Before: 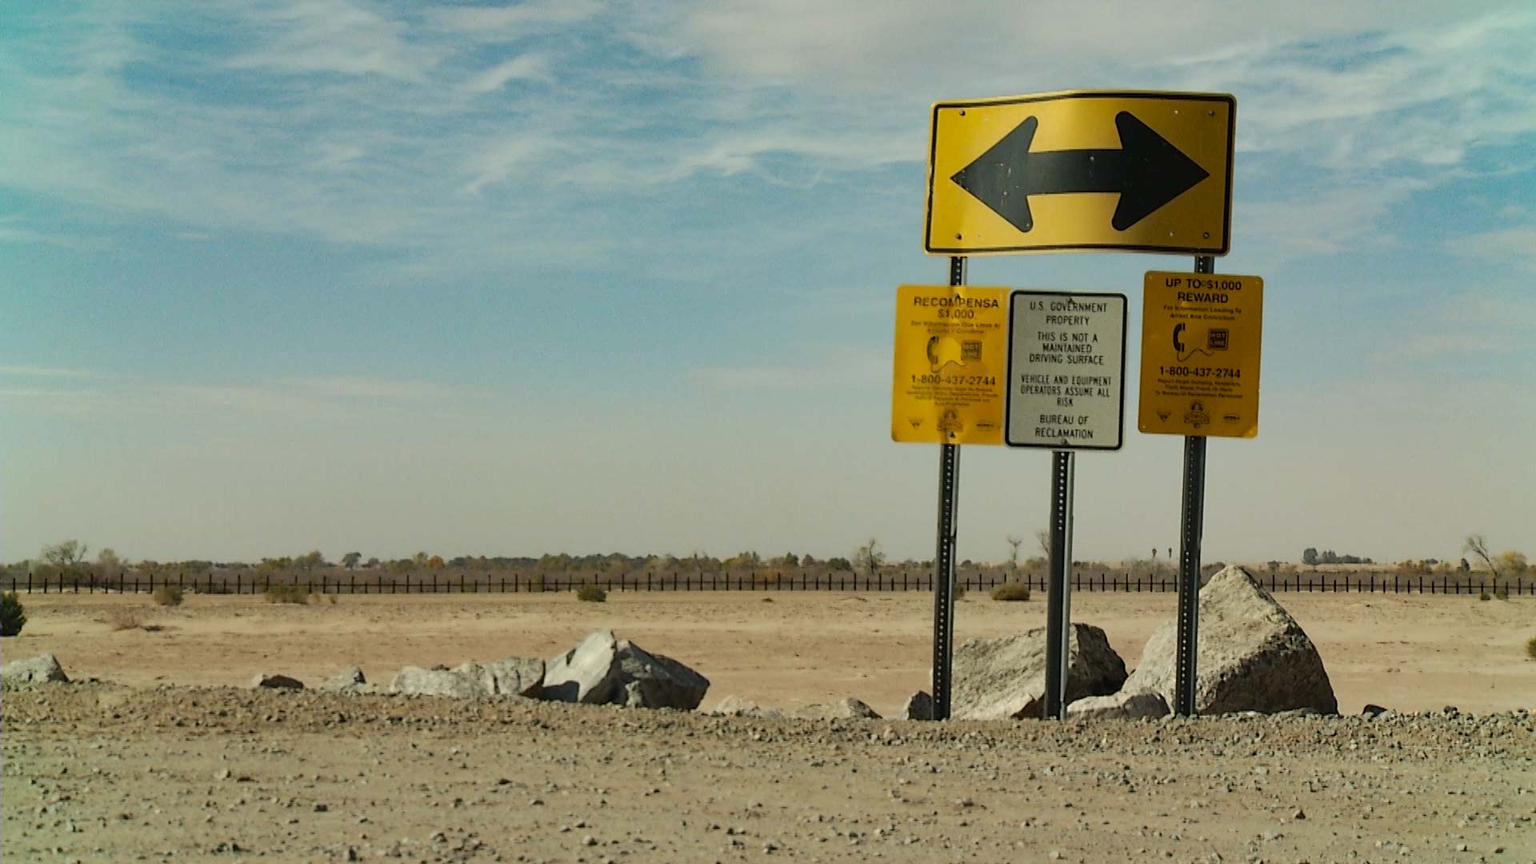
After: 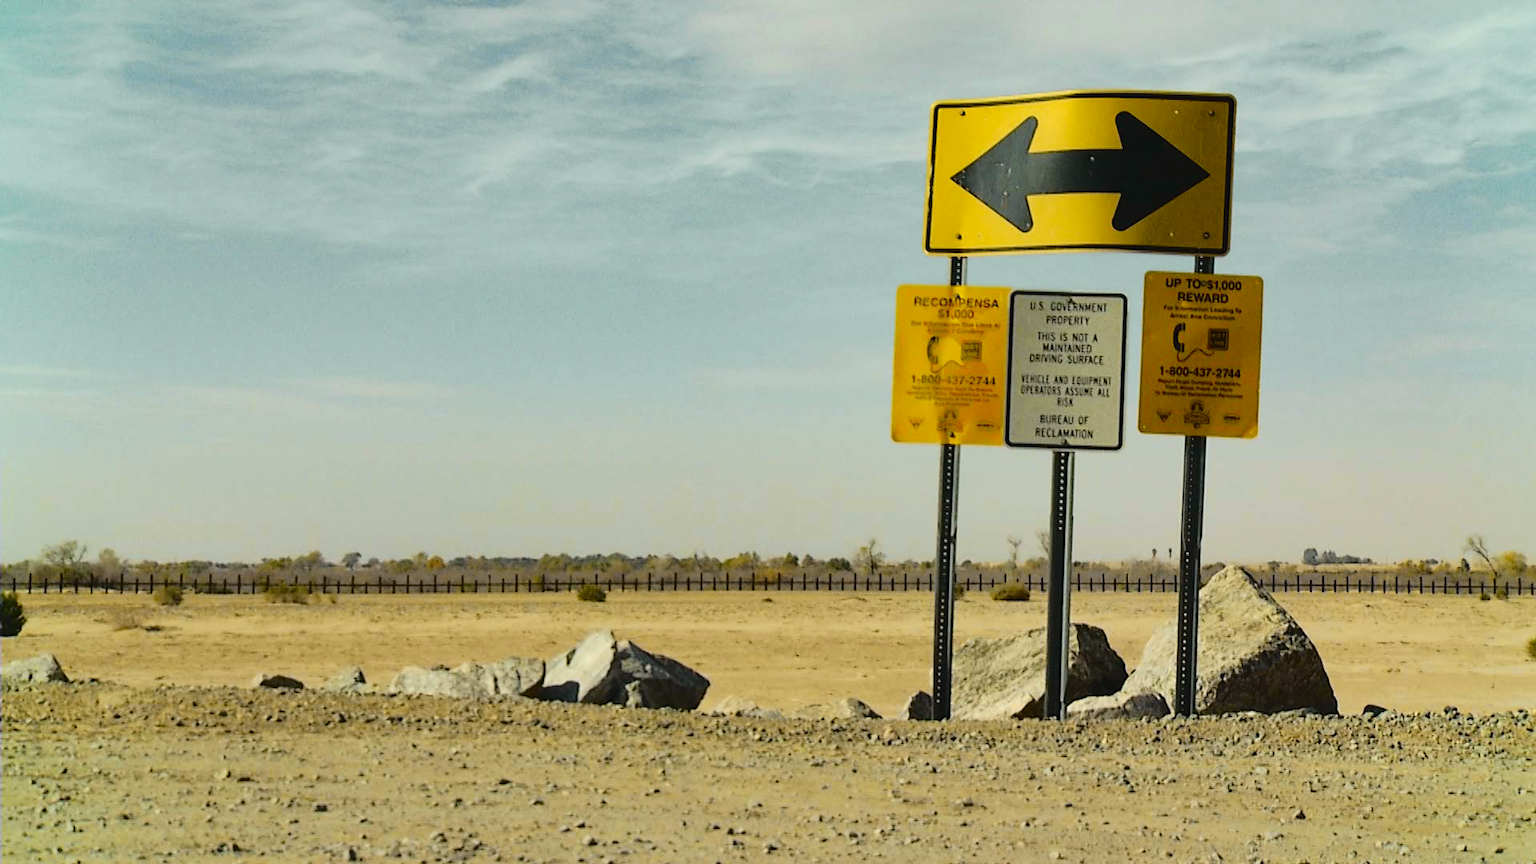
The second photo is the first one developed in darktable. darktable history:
tone curve: curves: ch0 [(0, 0.029) (0.168, 0.142) (0.359, 0.44) (0.469, 0.544) (0.634, 0.722) (0.858, 0.903) (1, 0.968)]; ch1 [(0, 0) (0.437, 0.453) (0.472, 0.47) (0.502, 0.502) (0.54, 0.534) (0.57, 0.592) (0.618, 0.66) (0.699, 0.749) (0.859, 0.919) (1, 1)]; ch2 [(0, 0) (0.33, 0.301) (0.421, 0.443) (0.476, 0.498) (0.505, 0.503) (0.547, 0.557) (0.586, 0.634) (0.608, 0.676) (1, 1)], color space Lab, independent channels
